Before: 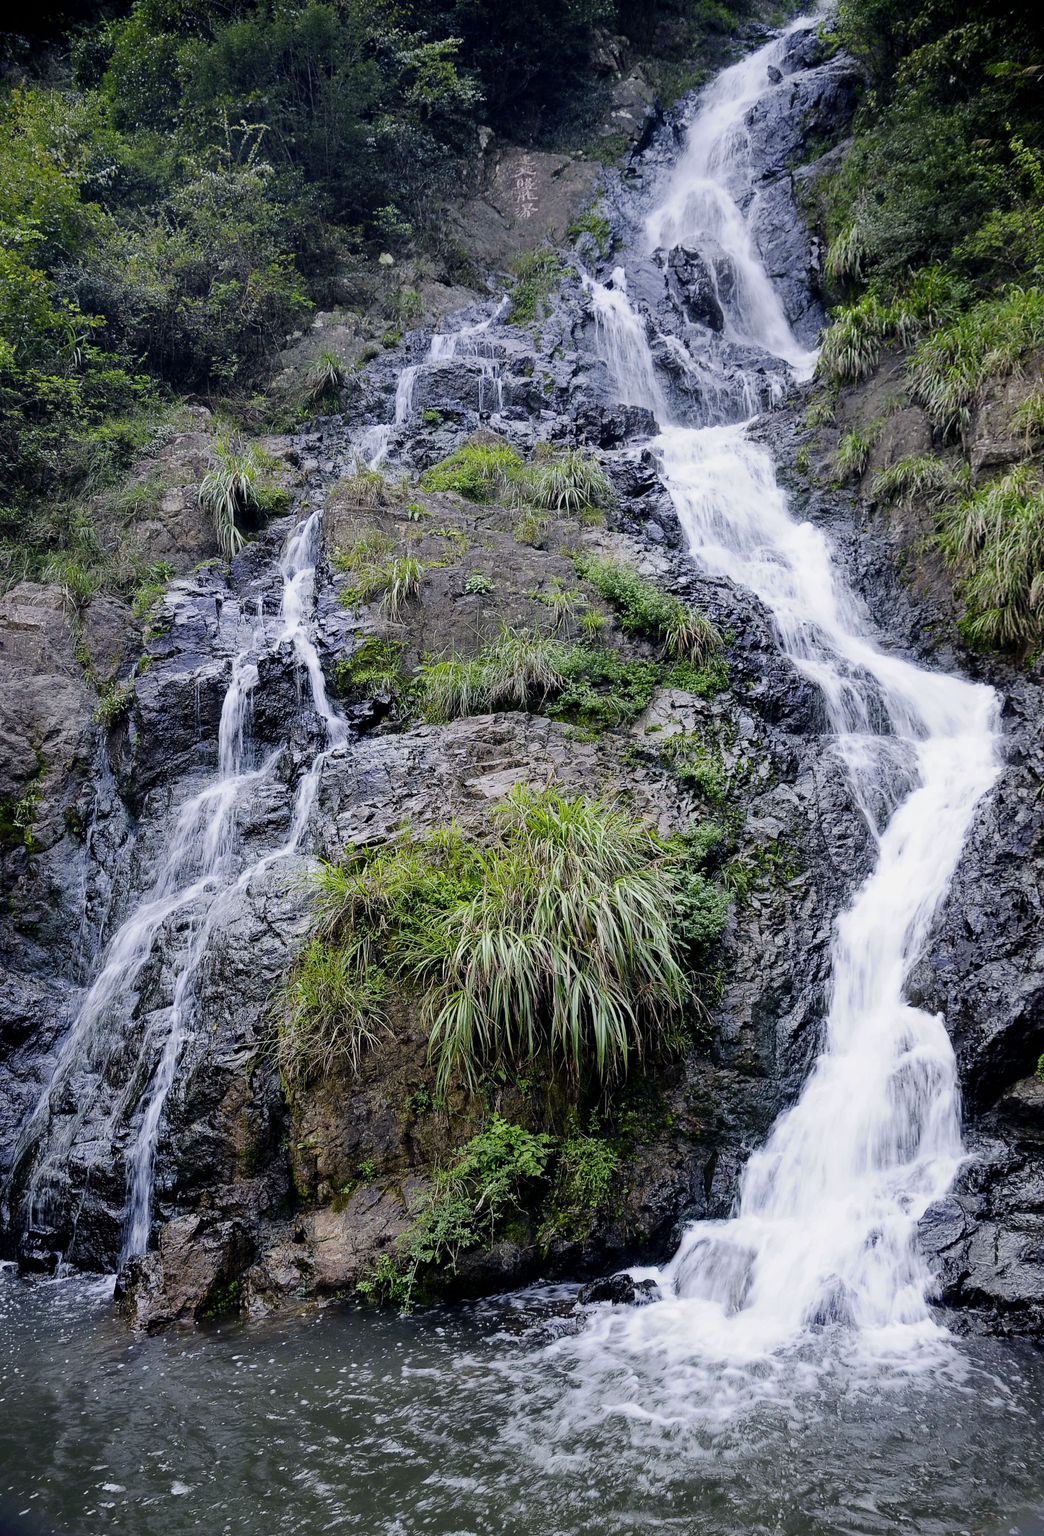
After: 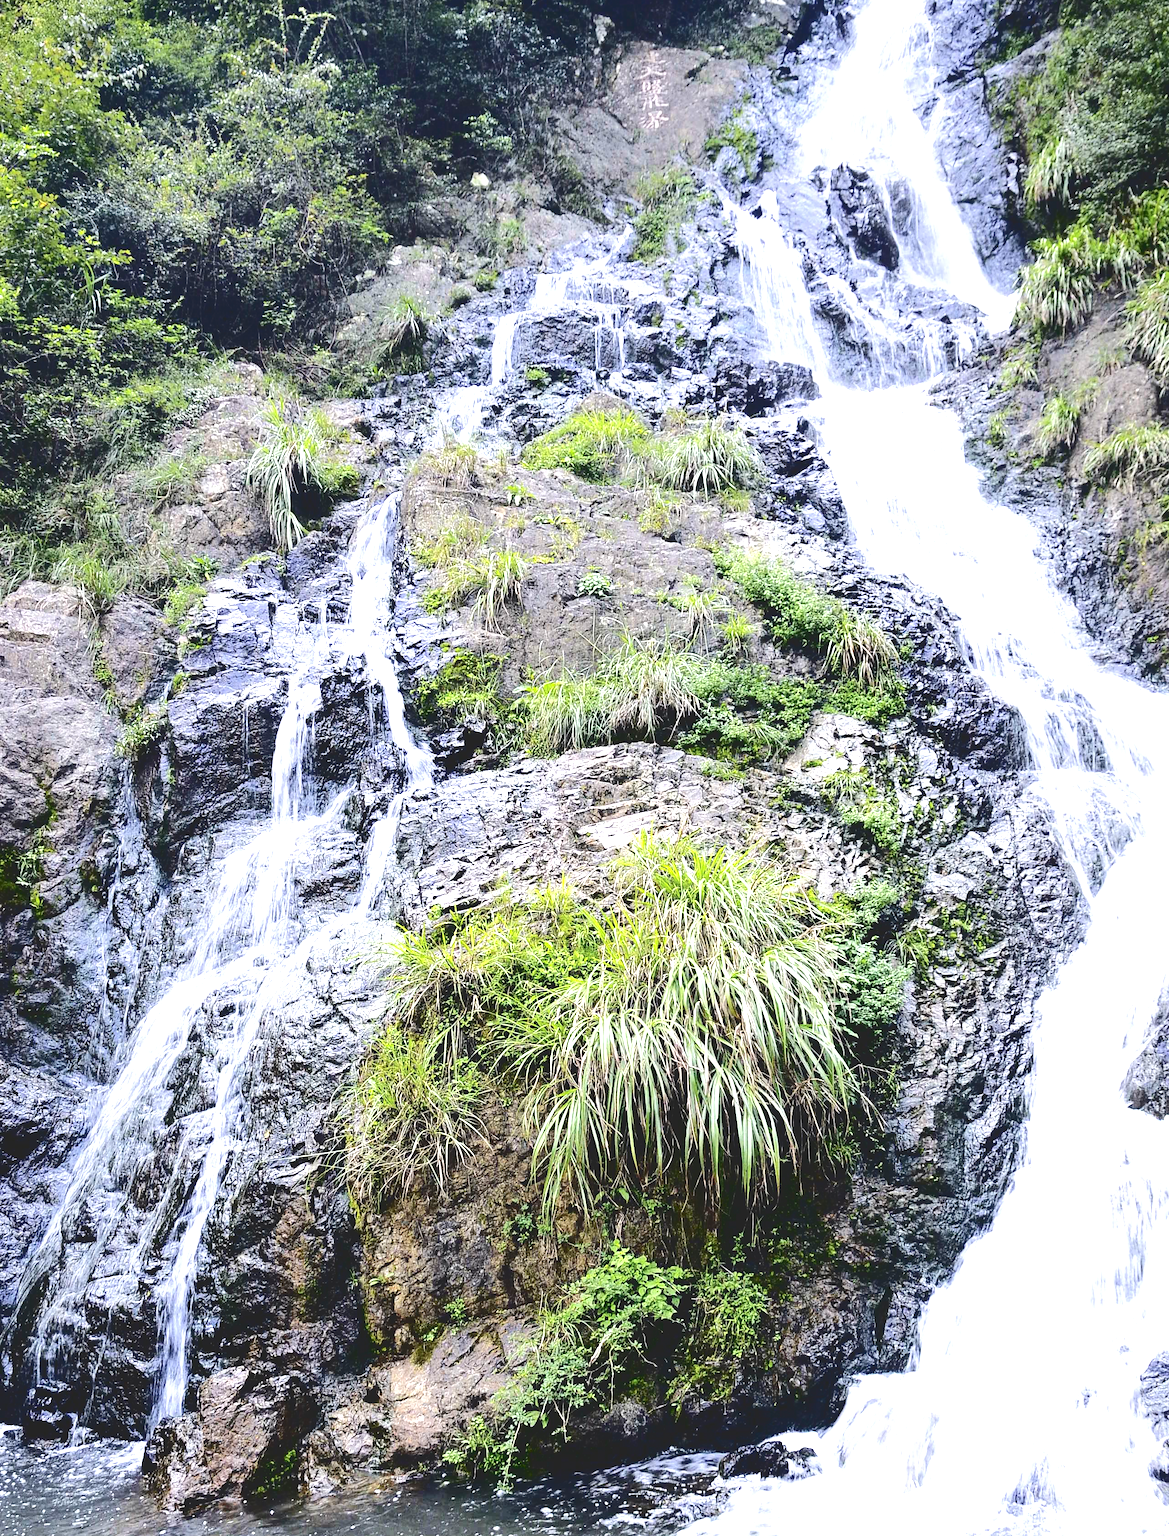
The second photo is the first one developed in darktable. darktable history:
crop: top 7.428%, right 9.804%, bottom 12.039%
contrast brightness saturation: contrast 0.055
exposure: black level correction 0, exposure 1.376 EV, compensate exposure bias true, compensate highlight preservation false
tone curve: curves: ch0 [(0, 0) (0.003, 0.14) (0.011, 0.141) (0.025, 0.141) (0.044, 0.142) (0.069, 0.146) (0.1, 0.151) (0.136, 0.16) (0.177, 0.182) (0.224, 0.214) (0.277, 0.272) (0.335, 0.35) (0.399, 0.453) (0.468, 0.548) (0.543, 0.634) (0.623, 0.715) (0.709, 0.778) (0.801, 0.848) (0.898, 0.902) (1, 1)], color space Lab, independent channels, preserve colors none
